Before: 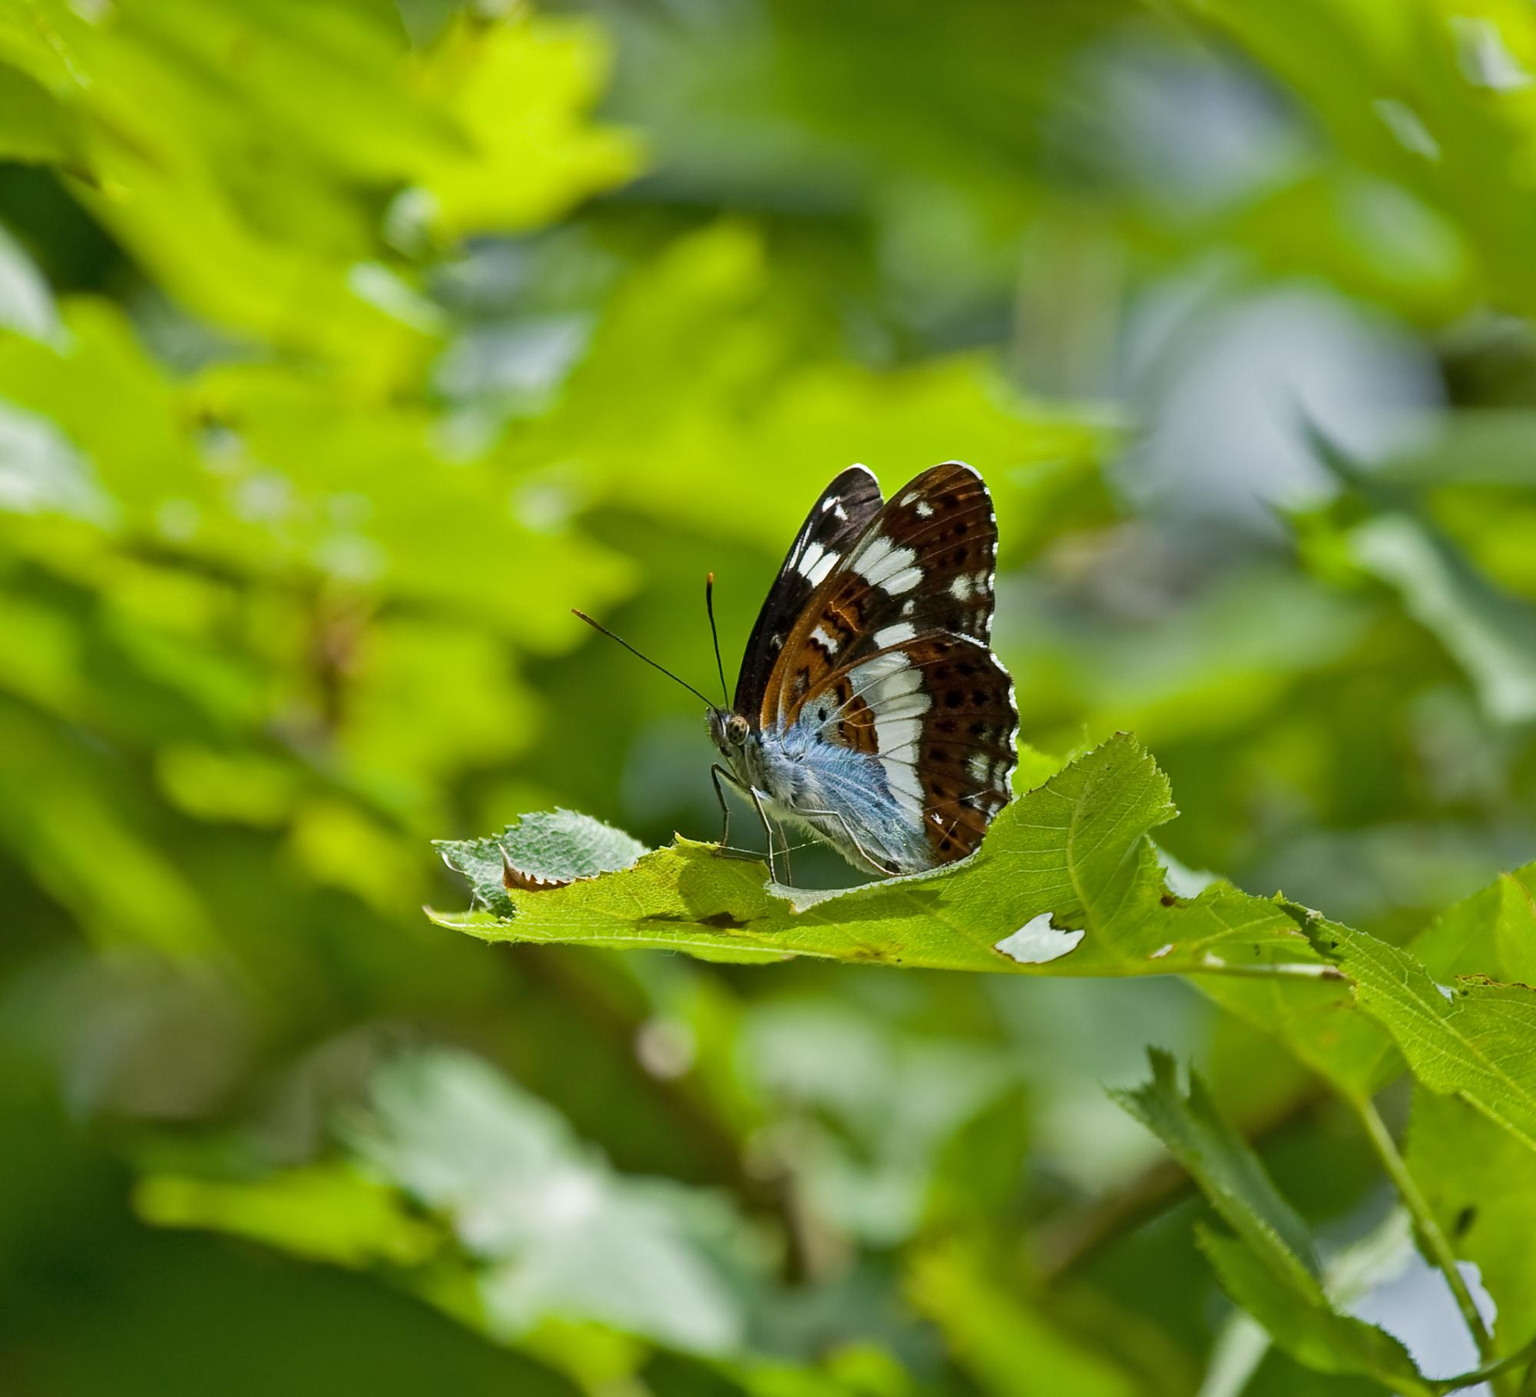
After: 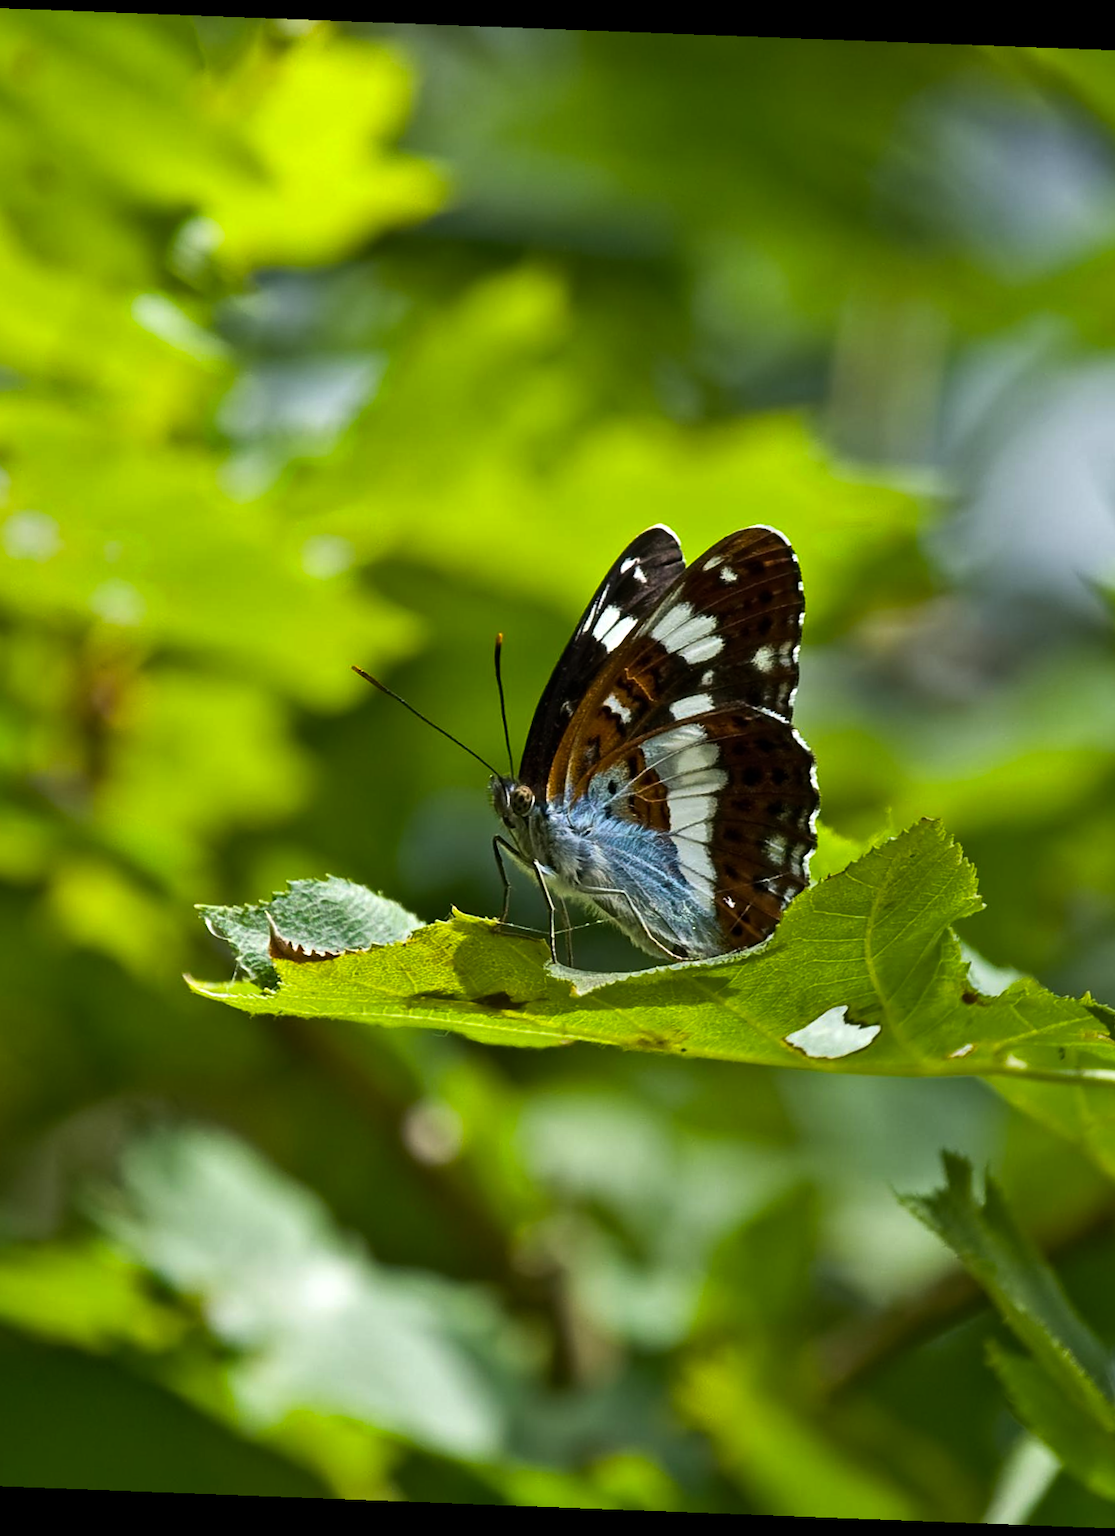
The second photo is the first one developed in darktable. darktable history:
color balance rgb: perceptual brilliance grading › highlights 14.29%, perceptual brilliance grading › mid-tones -5.92%, perceptual brilliance grading › shadows -26.83%, global vibrance 31.18%
crop: left 16.899%, right 16.556%
rotate and perspective: rotation 2.17°, automatic cropping off
contrast brightness saturation: contrast 0.05
exposure: exposure -0.21 EV, compensate highlight preservation false
